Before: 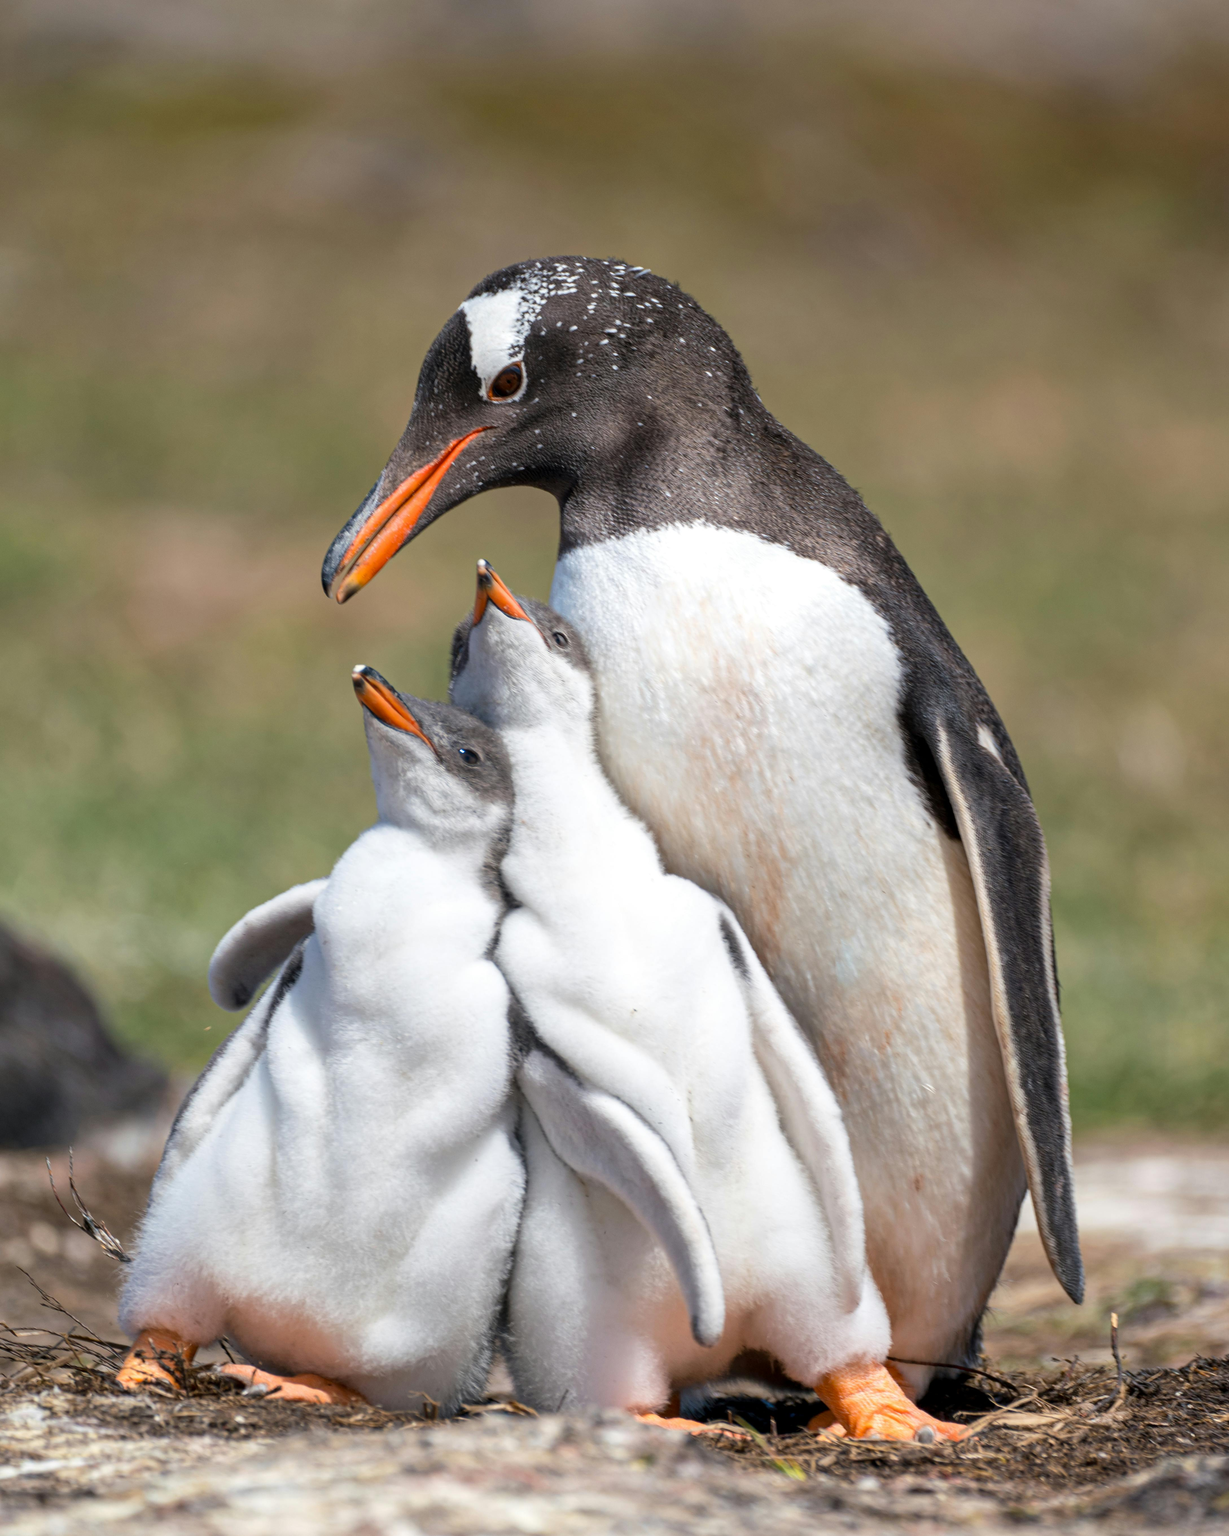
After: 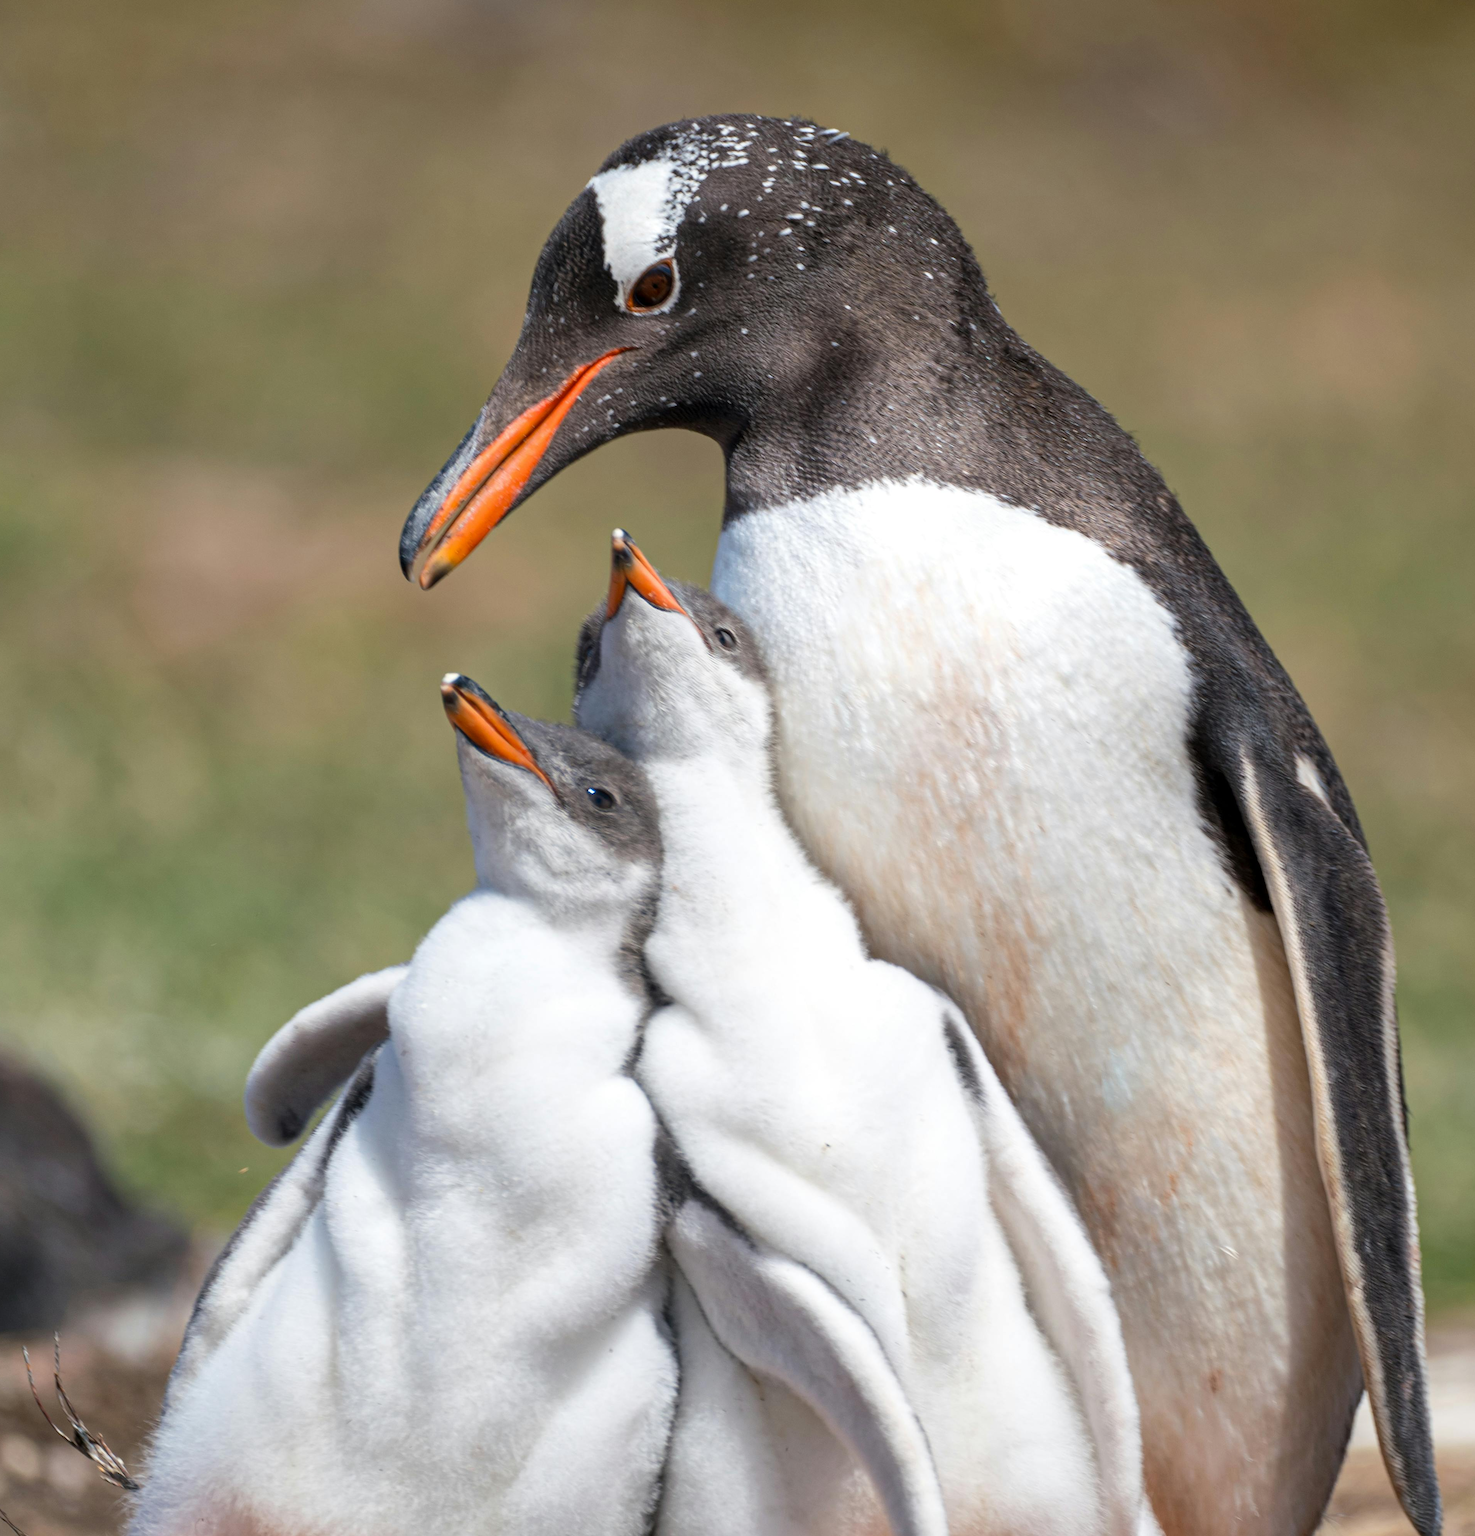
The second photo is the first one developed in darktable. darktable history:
crop and rotate: left 2.423%, top 11.246%, right 9.729%, bottom 15.603%
